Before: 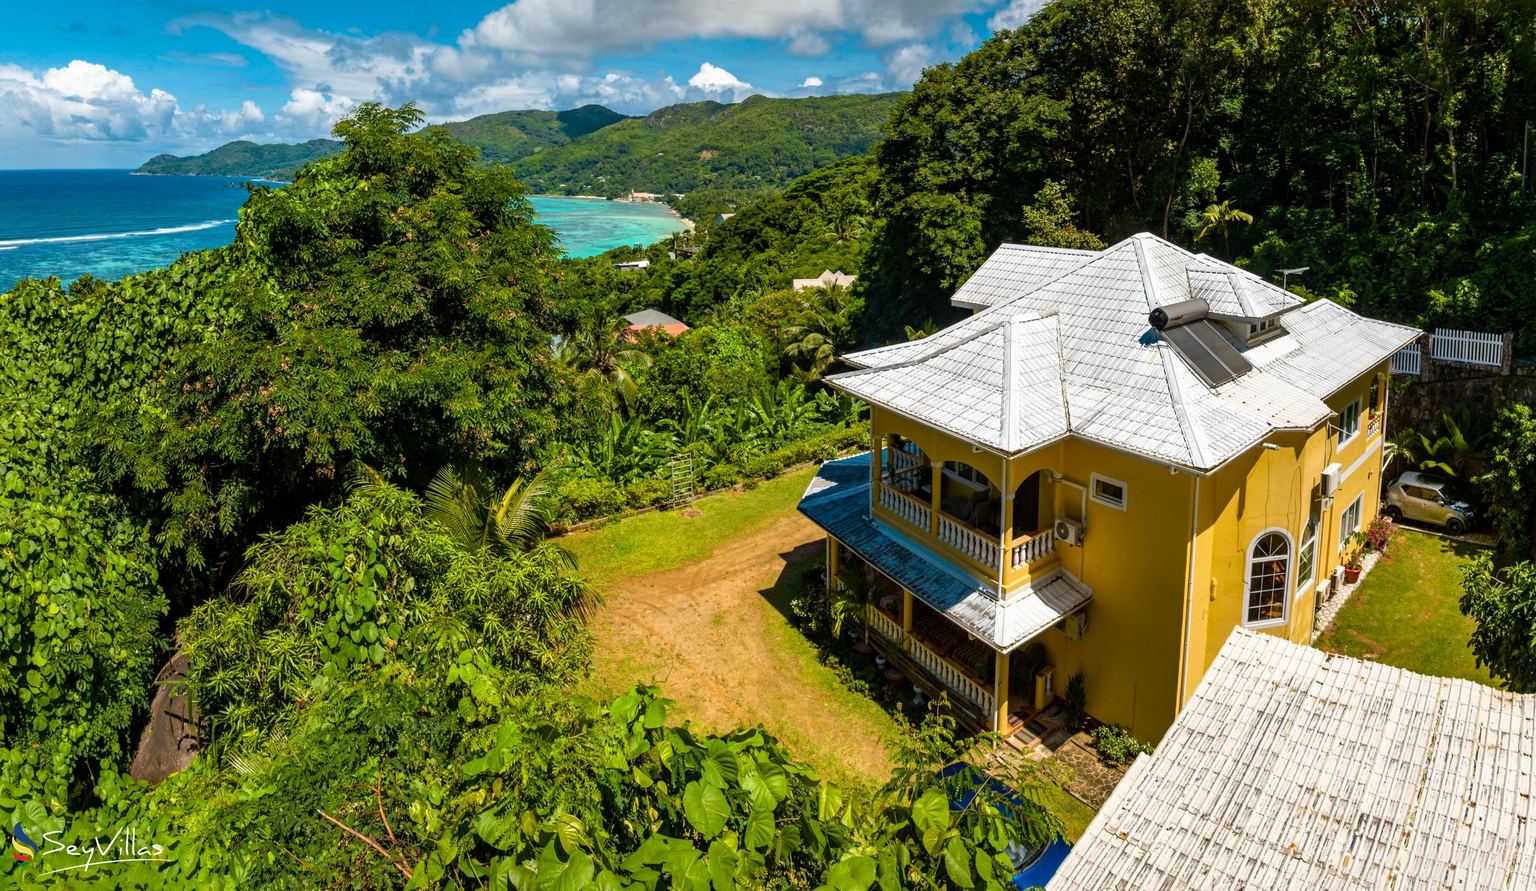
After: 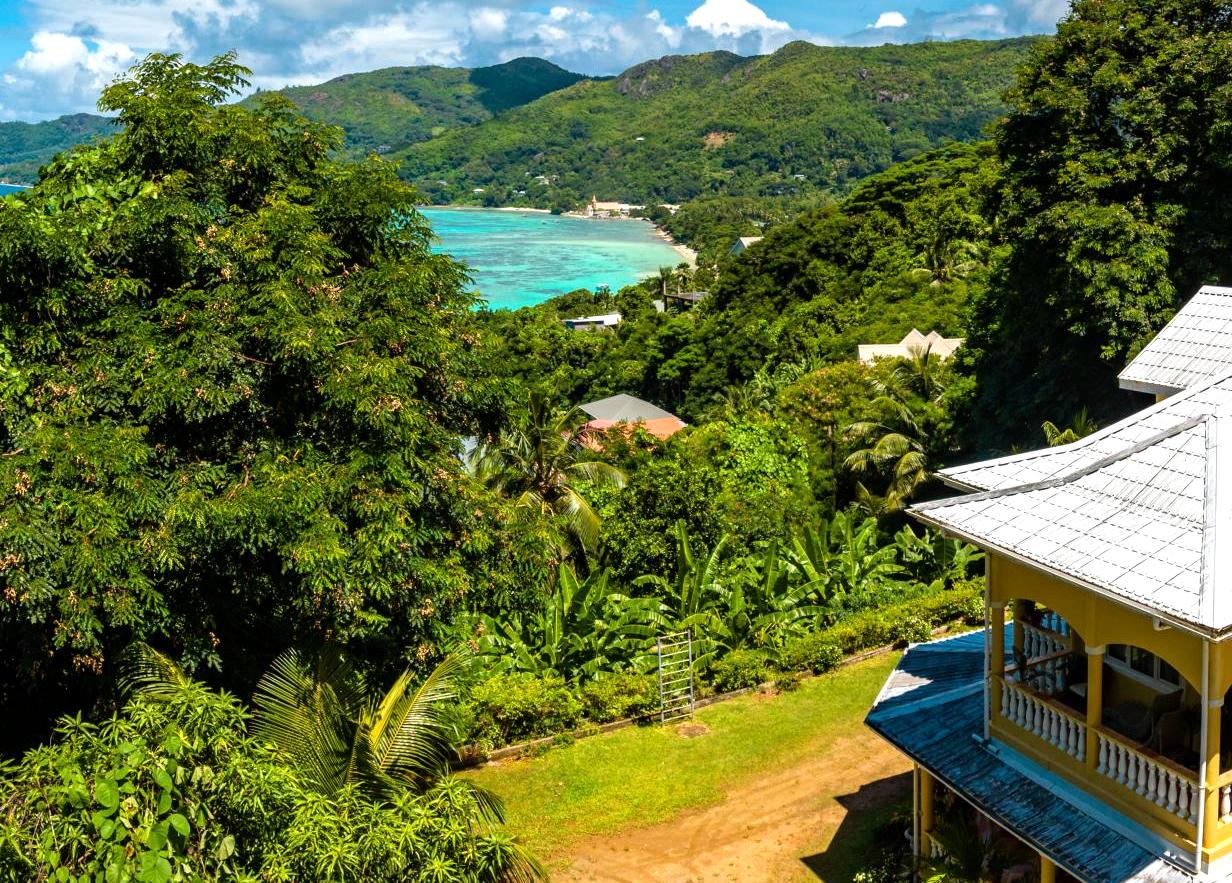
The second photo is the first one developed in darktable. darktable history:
tone equalizer: -8 EV -0.408 EV, -7 EV -0.372 EV, -6 EV -0.305 EV, -5 EV -0.198 EV, -3 EV 0.236 EV, -2 EV 0.347 EV, -1 EV 0.392 EV, +0 EV 0.428 EV, mask exposure compensation -0.498 EV
crop: left 17.732%, top 7.881%, right 33.097%, bottom 31.918%
